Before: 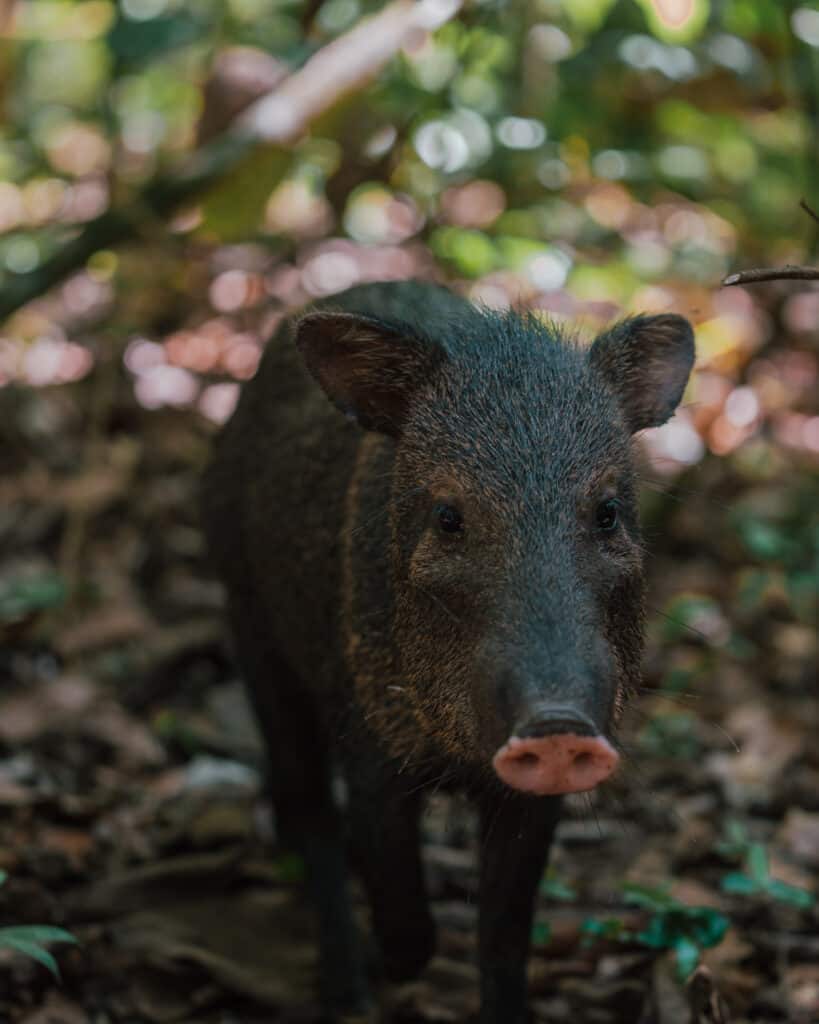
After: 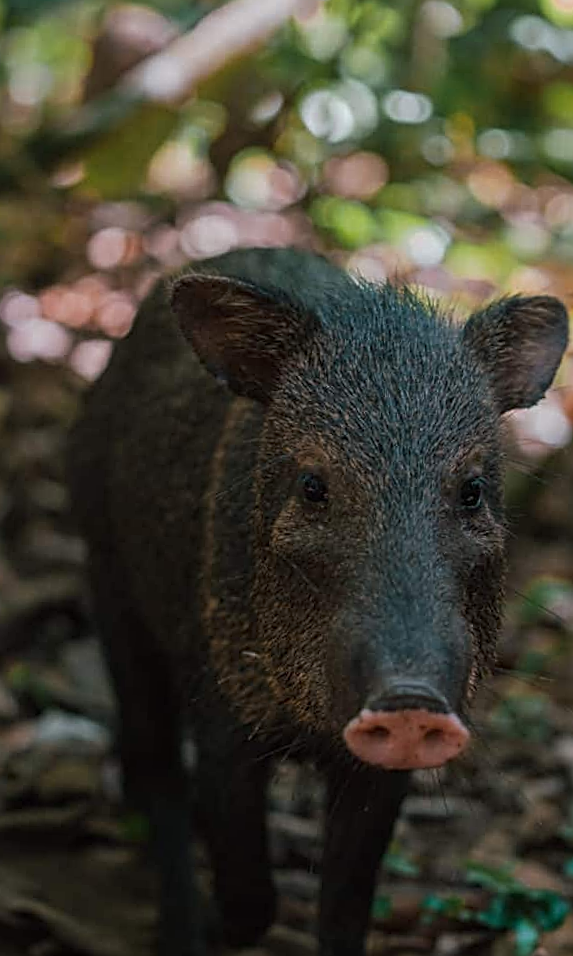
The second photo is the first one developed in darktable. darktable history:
white balance: emerald 1
crop and rotate: angle -3.27°, left 14.277%, top 0.028%, right 10.766%, bottom 0.028%
sharpen: radius 2.584, amount 0.688
